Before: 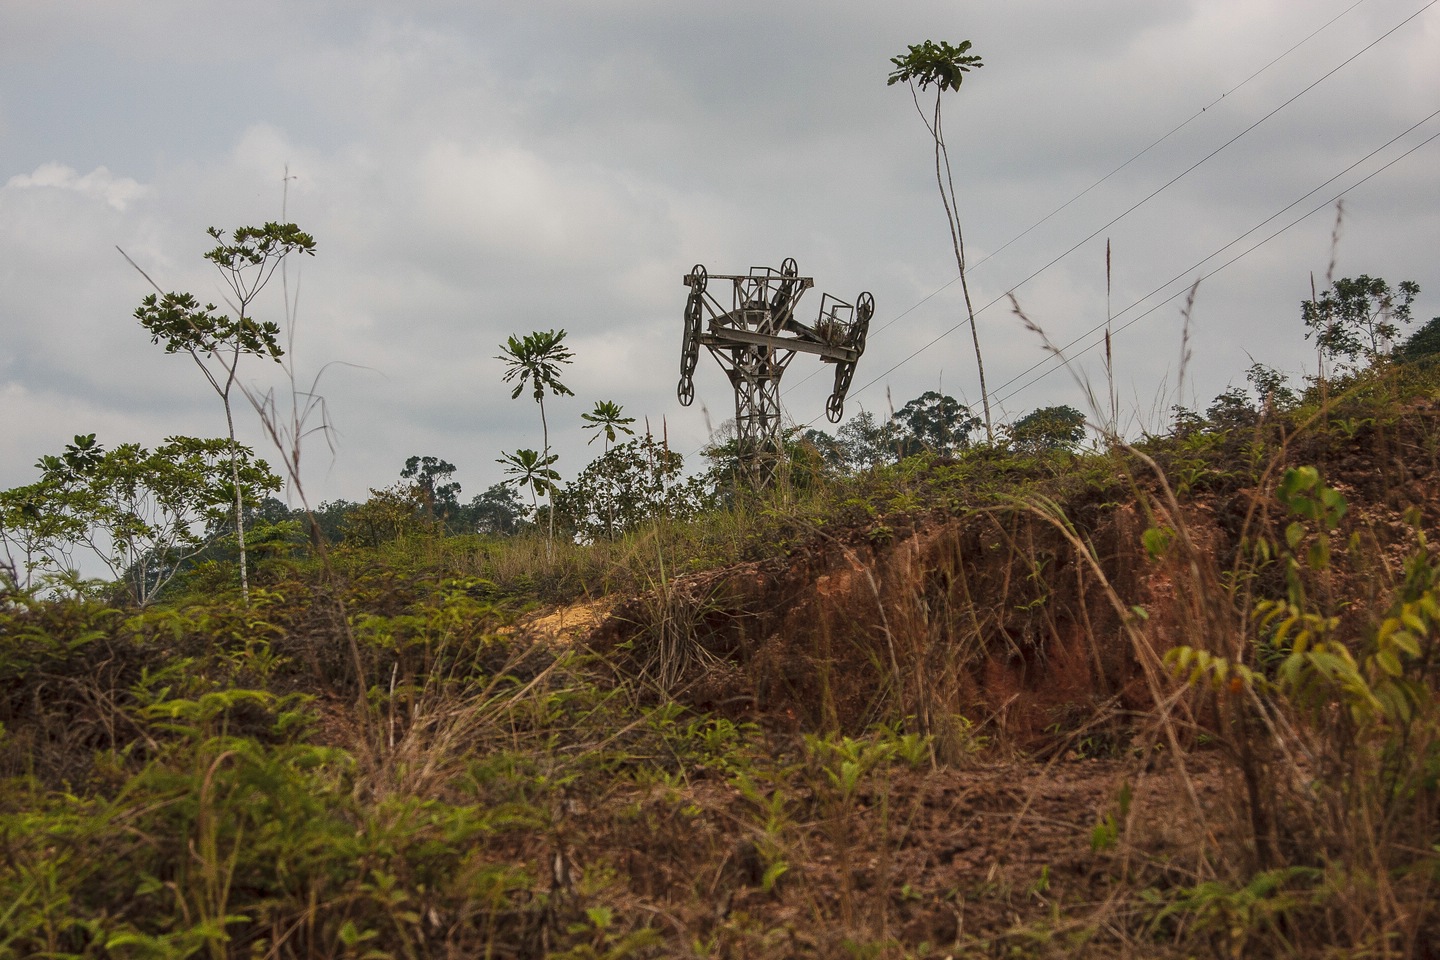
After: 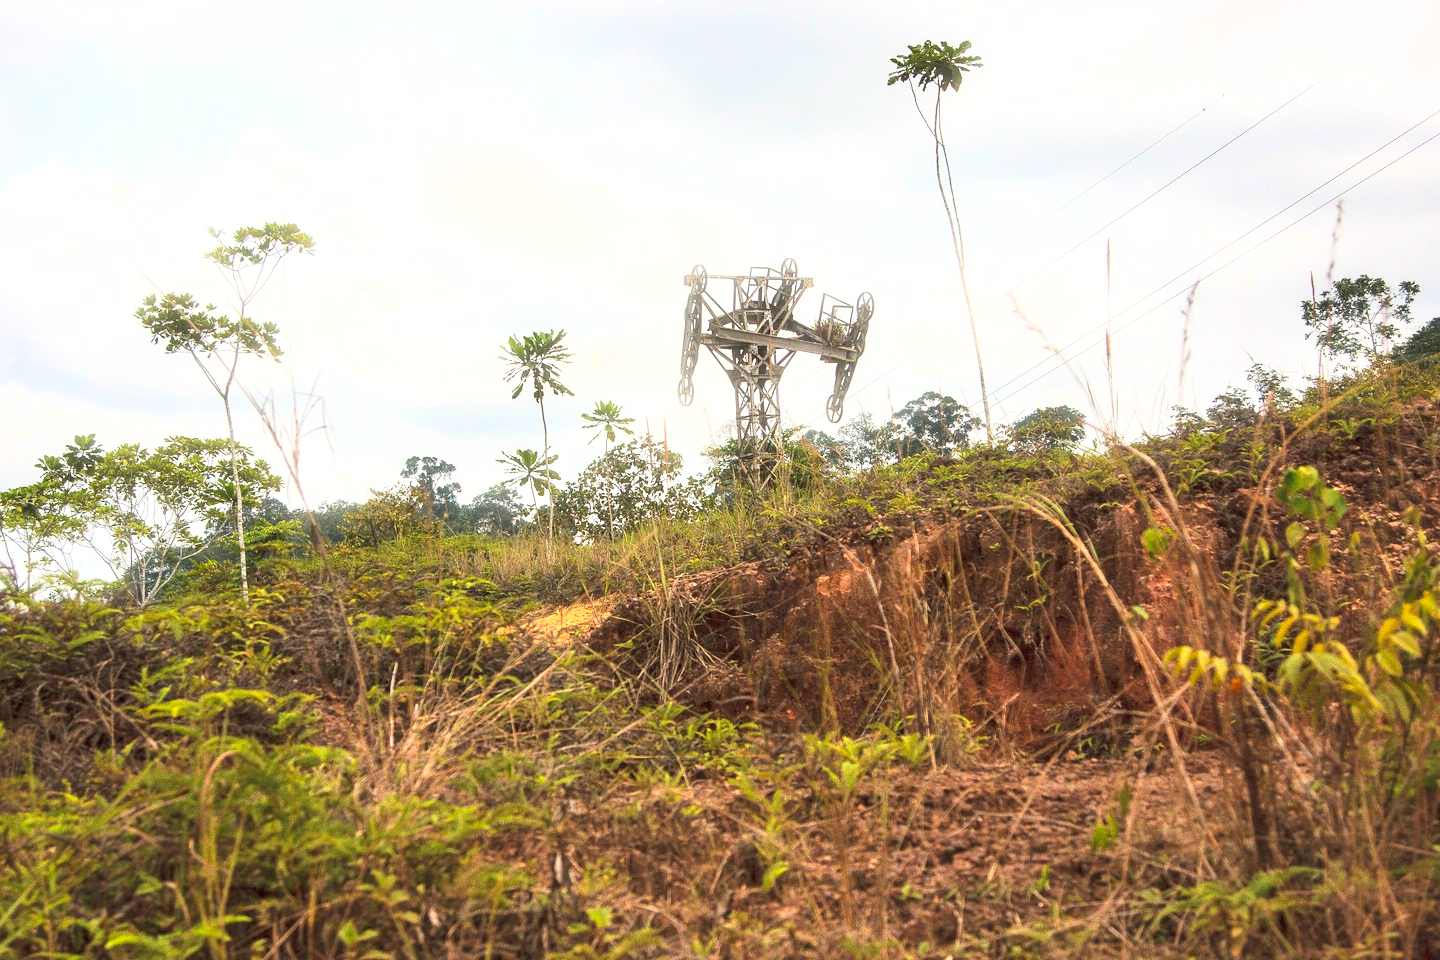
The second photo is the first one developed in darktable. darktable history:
contrast brightness saturation: contrast 0.2, brightness 0.16, saturation 0.22
exposure: black level correction 0, exposure 1.1 EV, compensate exposure bias true, compensate highlight preservation false
bloom: size 3%, threshold 100%, strength 0%
